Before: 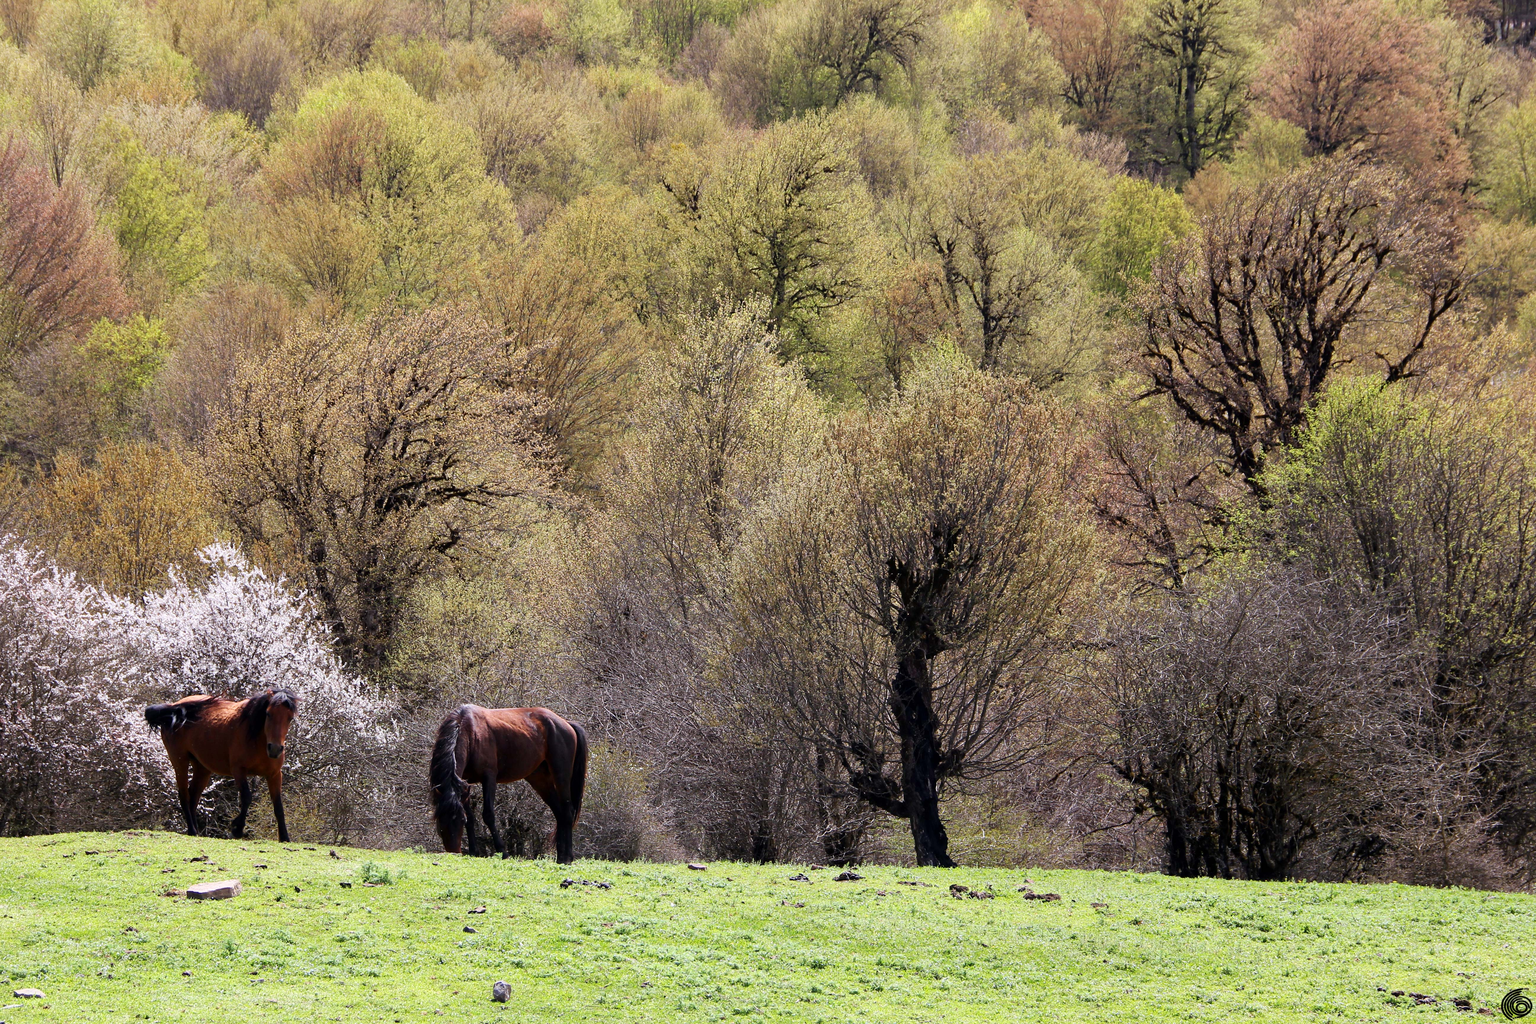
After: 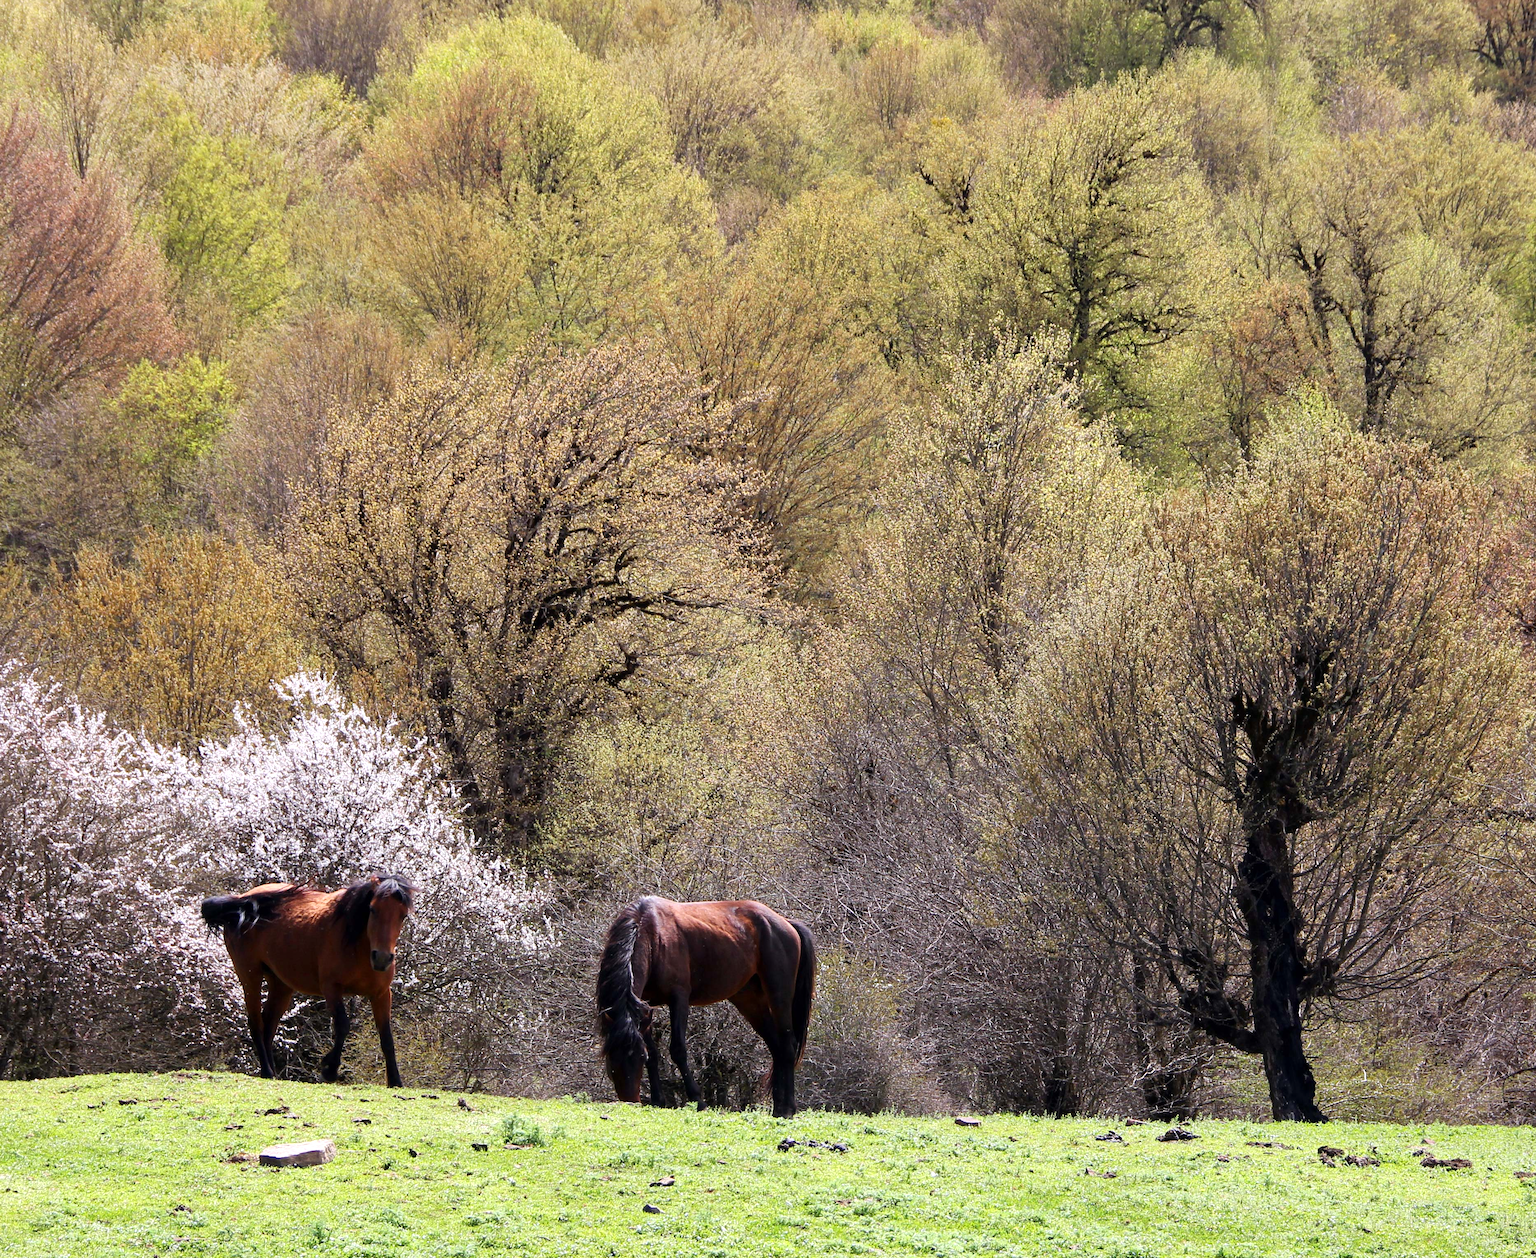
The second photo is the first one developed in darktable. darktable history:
crop: top 5.743%, right 27.871%, bottom 5.664%
exposure: exposure 0.211 EV, compensate exposure bias true, compensate highlight preservation false
